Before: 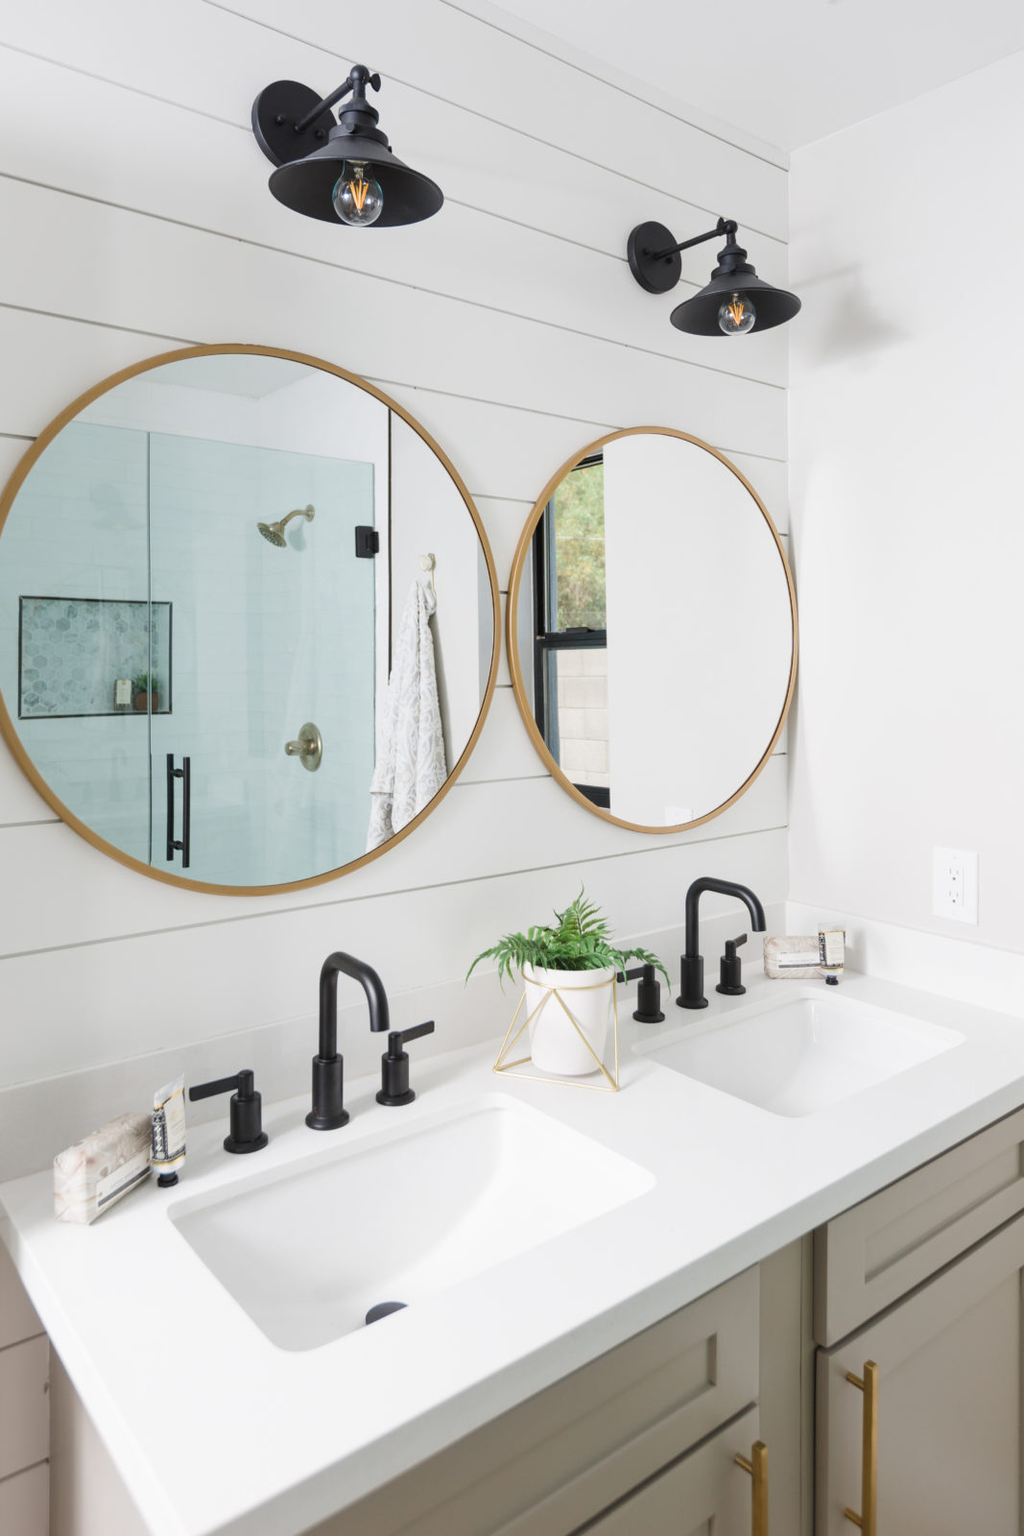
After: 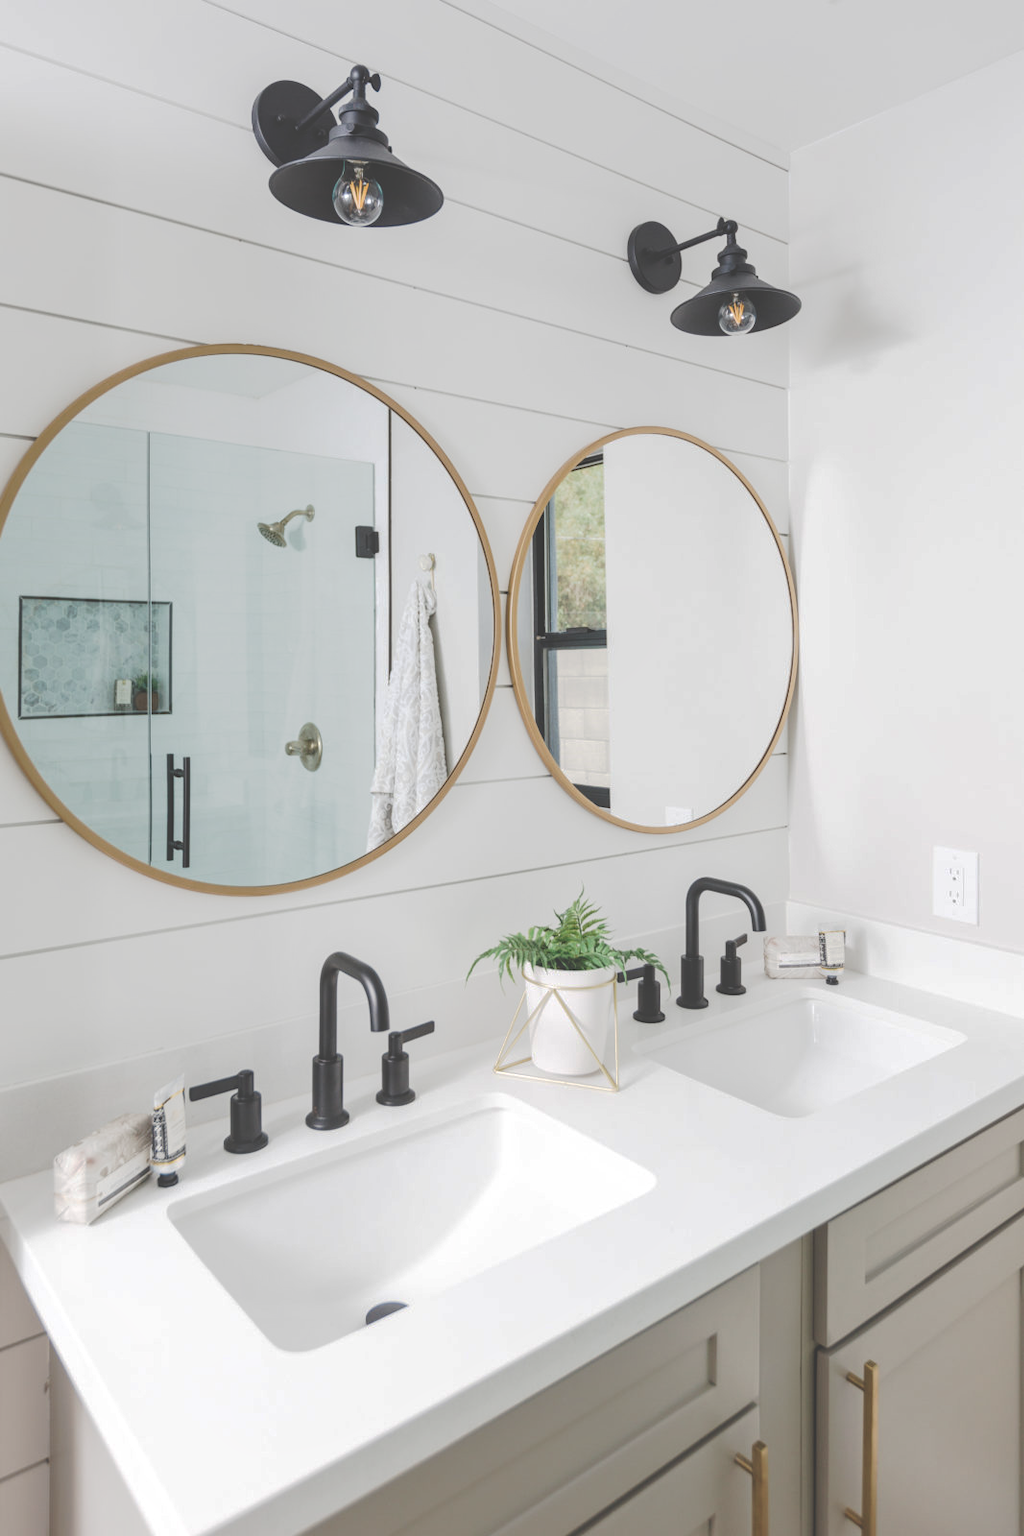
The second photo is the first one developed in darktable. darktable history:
contrast brightness saturation: saturation -0.05
local contrast: on, module defaults
tone curve: curves: ch0 [(0, 0) (0.003, 0.277) (0.011, 0.277) (0.025, 0.279) (0.044, 0.282) (0.069, 0.286) (0.1, 0.289) (0.136, 0.294) (0.177, 0.318) (0.224, 0.345) (0.277, 0.379) (0.335, 0.425) (0.399, 0.481) (0.468, 0.542) (0.543, 0.594) (0.623, 0.662) (0.709, 0.731) (0.801, 0.792) (0.898, 0.851) (1, 1)], preserve colors none
